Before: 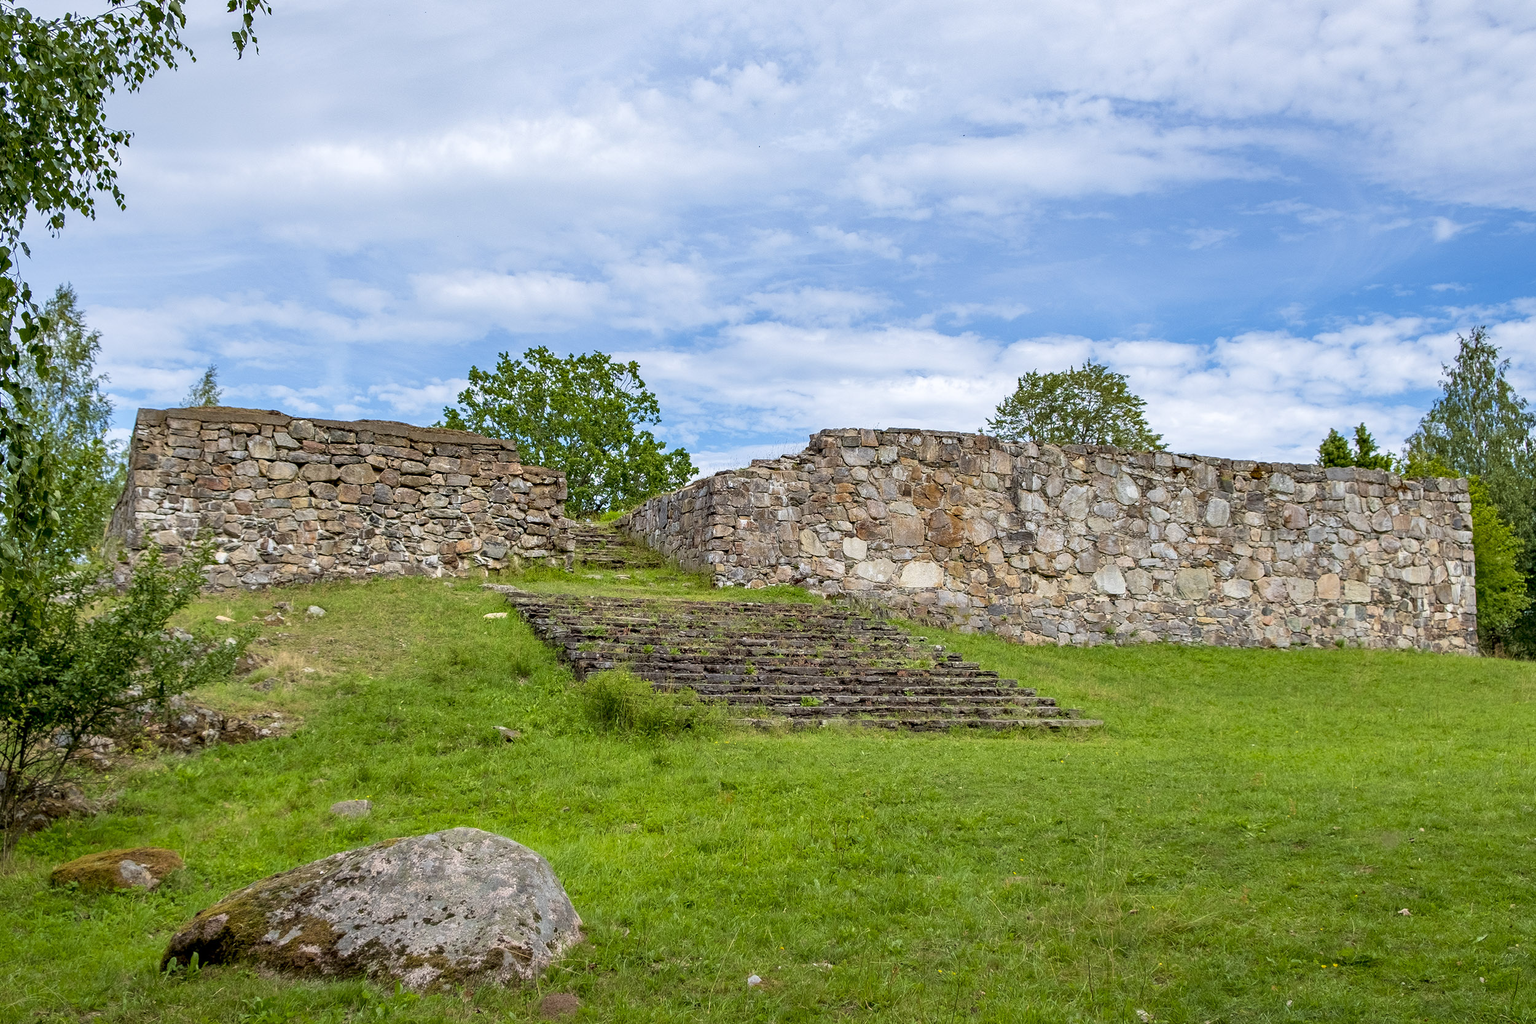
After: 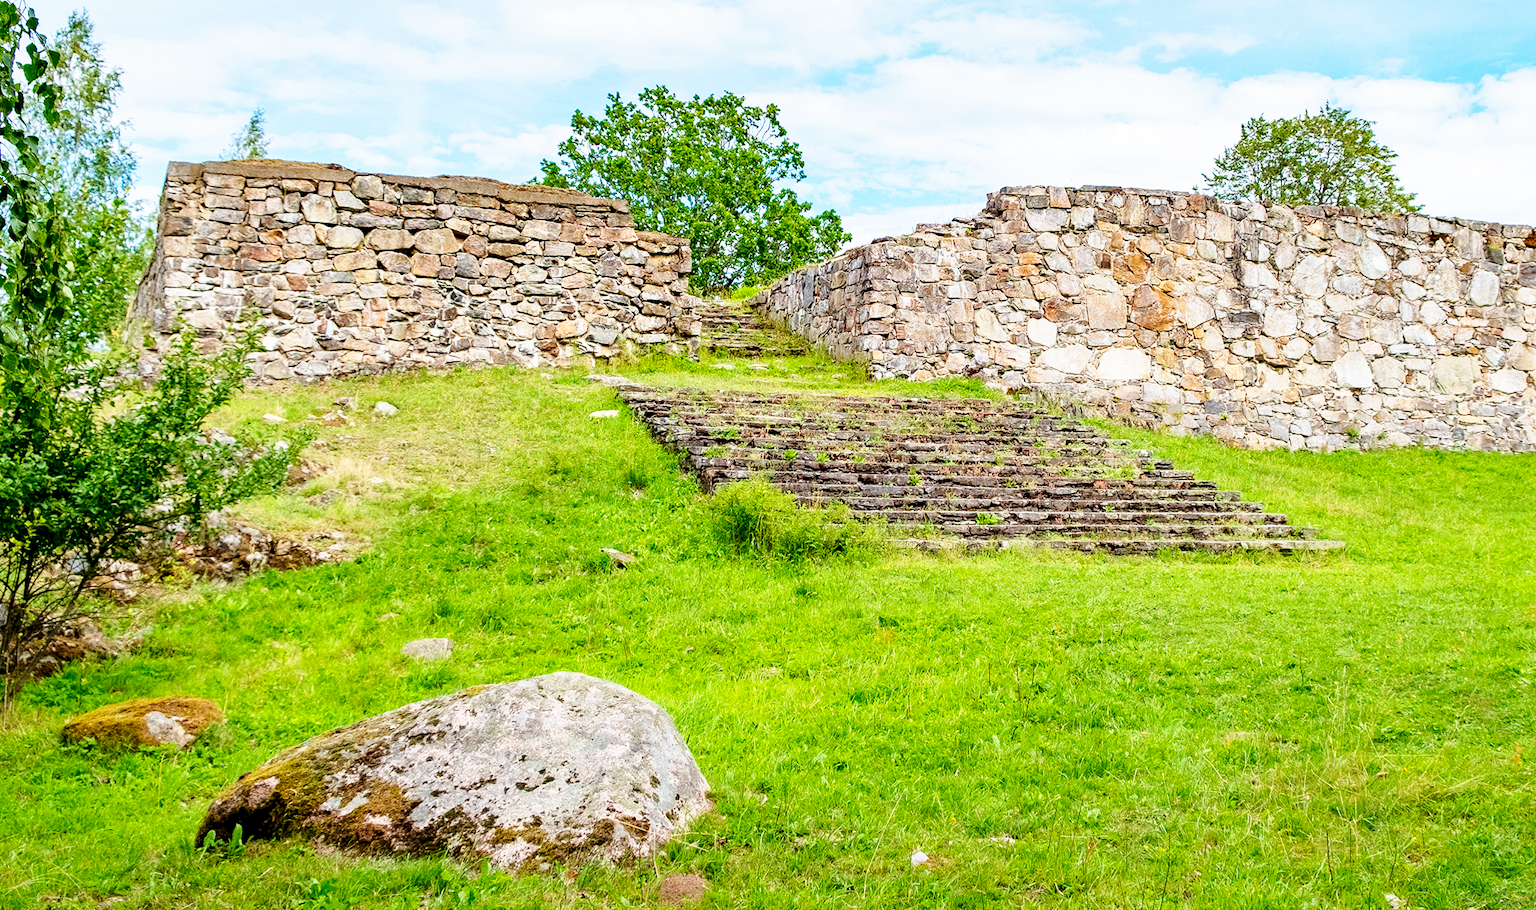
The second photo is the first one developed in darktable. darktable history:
crop: top 26.971%, right 17.947%
base curve: curves: ch0 [(0, 0) (0.018, 0.026) (0.143, 0.37) (0.33, 0.731) (0.458, 0.853) (0.735, 0.965) (0.905, 0.986) (1, 1)], preserve colors none
